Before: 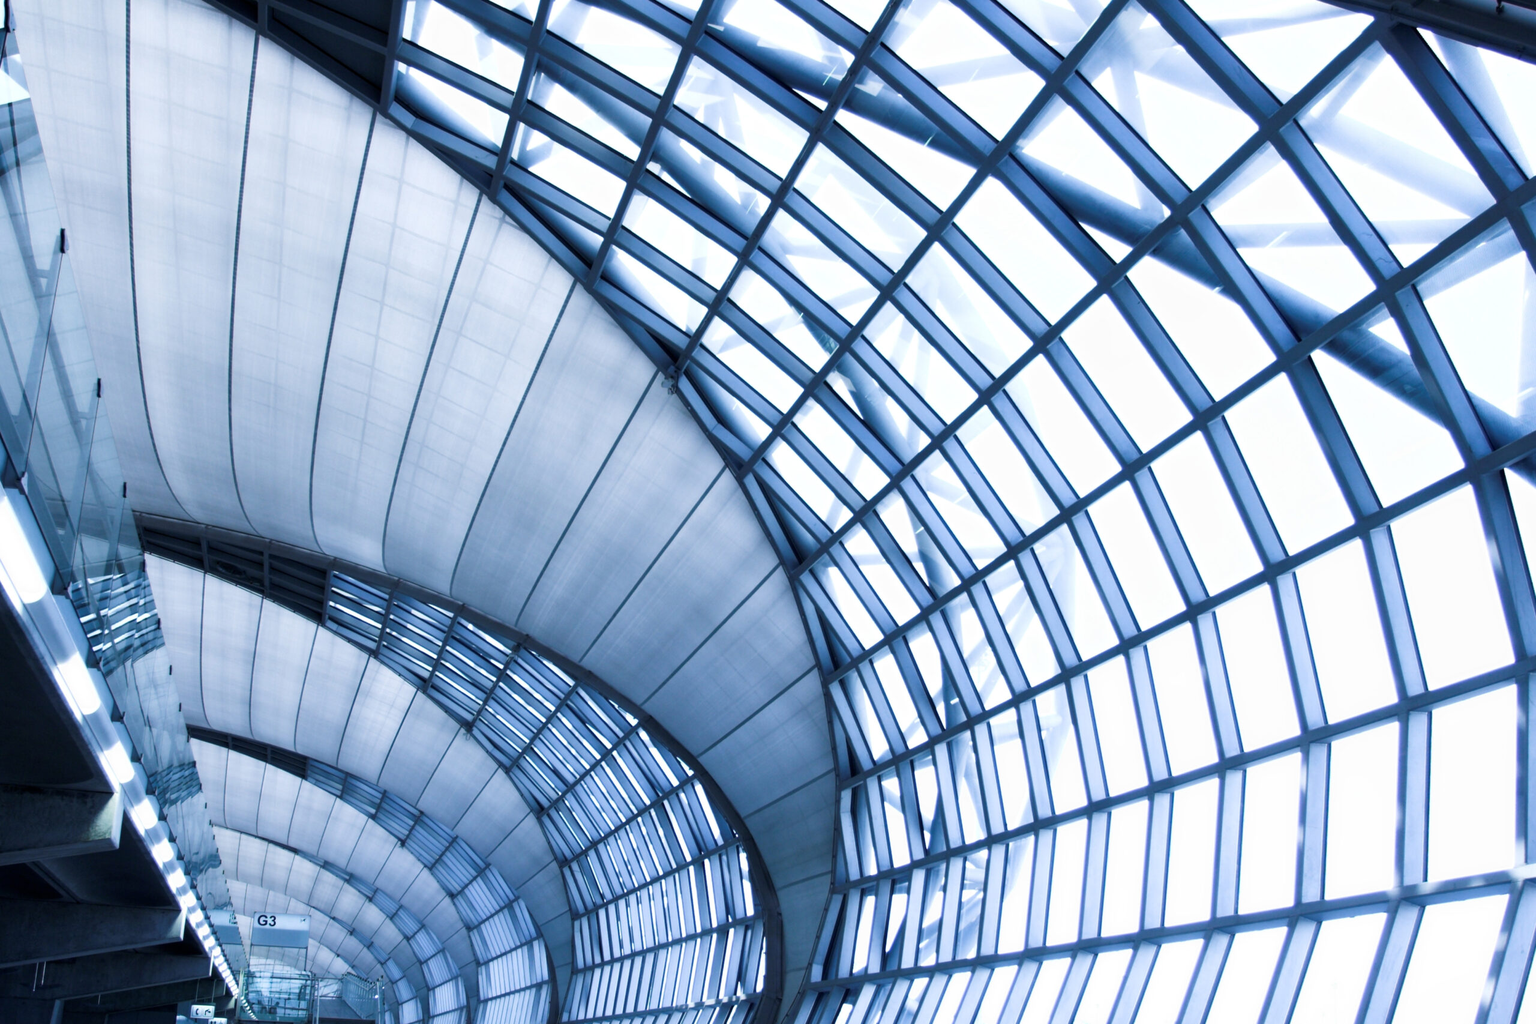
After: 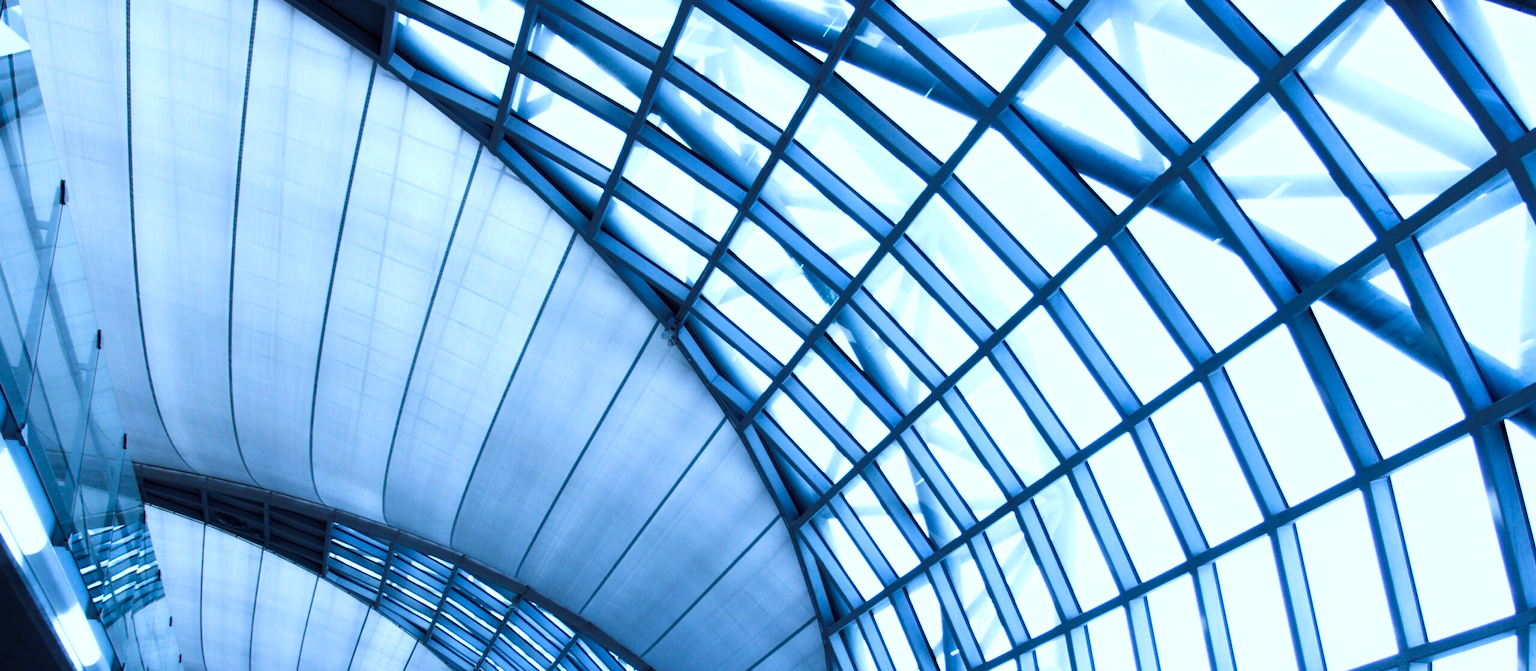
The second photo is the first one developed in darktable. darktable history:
color calibration: illuminant Planckian (black body), x 0.368, y 0.361, temperature 4275.92 K
color balance: lift [1, 1, 0.999, 1.001], gamma [1, 1.003, 1.005, 0.995], gain [1, 0.992, 0.988, 1.012], contrast 5%, output saturation 110%
crop and rotate: top 4.848%, bottom 29.503%
